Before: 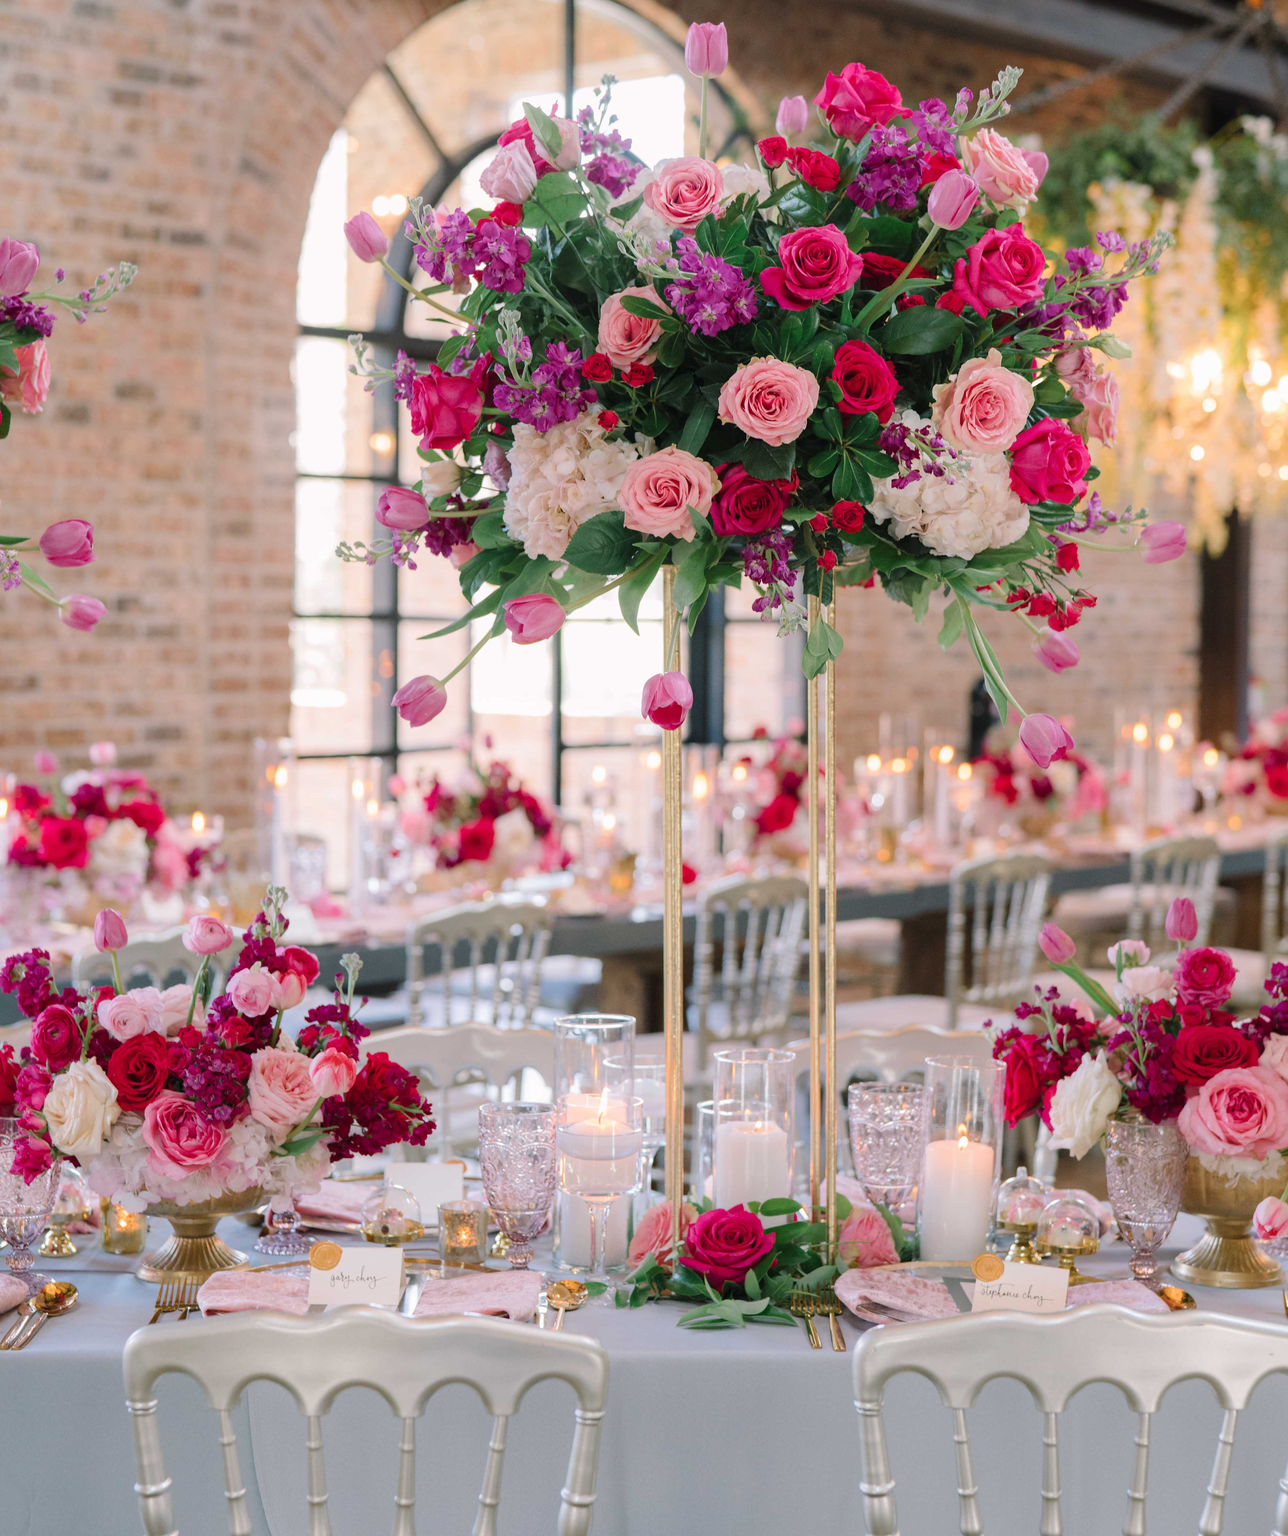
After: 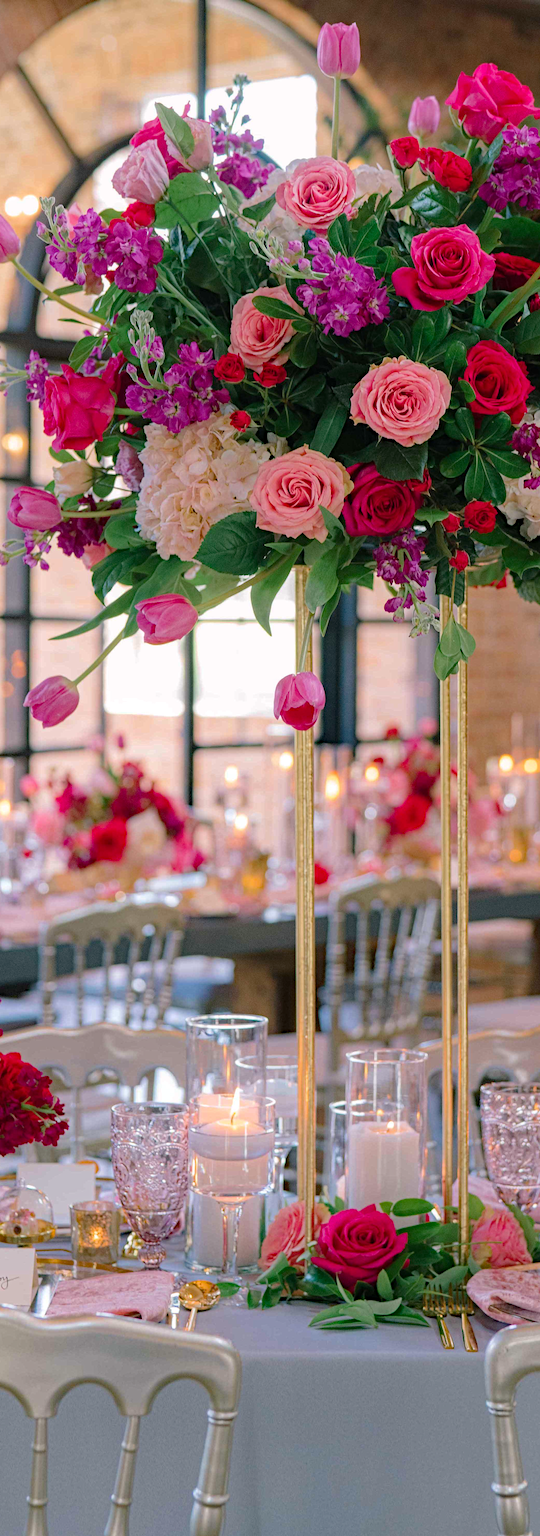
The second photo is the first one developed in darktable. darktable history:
haze removal: strength 0.52, distance 0.925, compatibility mode true, adaptive false
exposure: compensate highlight preservation false
crop: left 28.577%, right 29.47%
